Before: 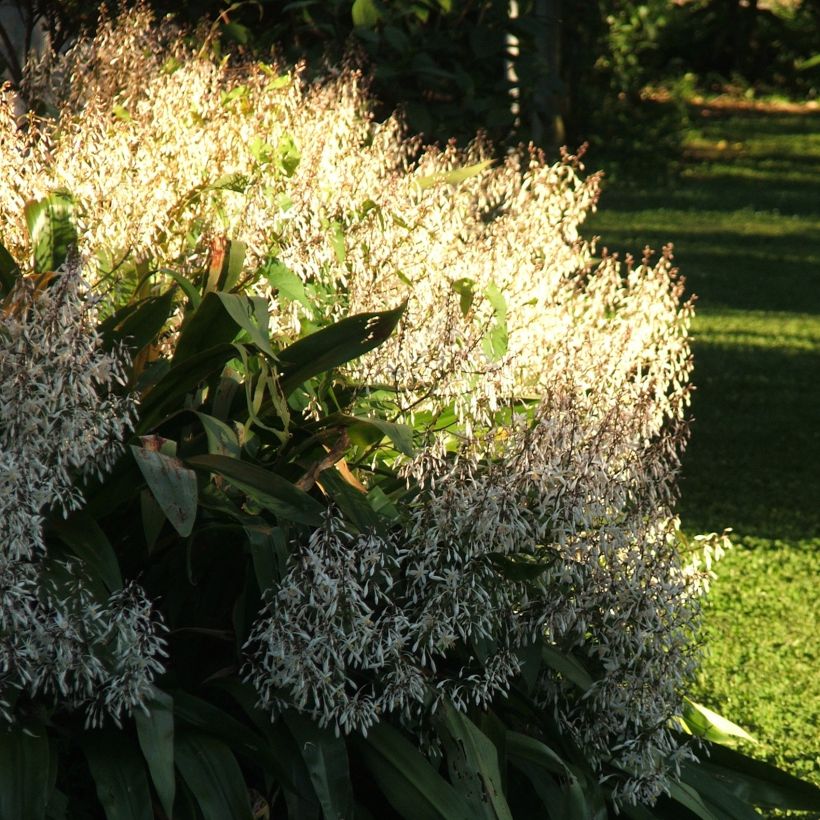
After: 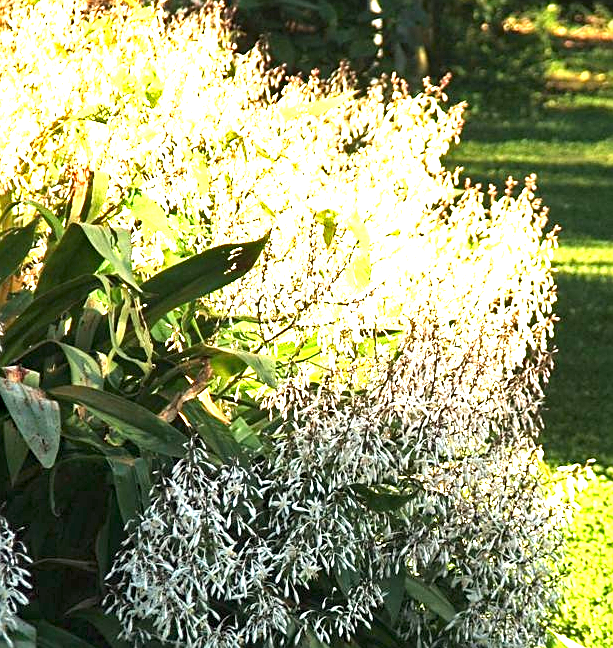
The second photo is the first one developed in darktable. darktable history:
crop: left 16.742%, top 8.467%, right 8.412%, bottom 12.483%
sharpen: on, module defaults
contrast equalizer: octaves 7, y [[0.509, 0.517, 0.523, 0.523, 0.517, 0.509], [0.5 ×6], [0.5 ×6], [0 ×6], [0 ×6]], mix 0.309
haze removal: compatibility mode true, adaptive false
exposure: exposure 2.18 EV, compensate exposure bias true, compensate highlight preservation false
shadows and highlights: shadows 36.62, highlights -27.66, soften with gaussian
